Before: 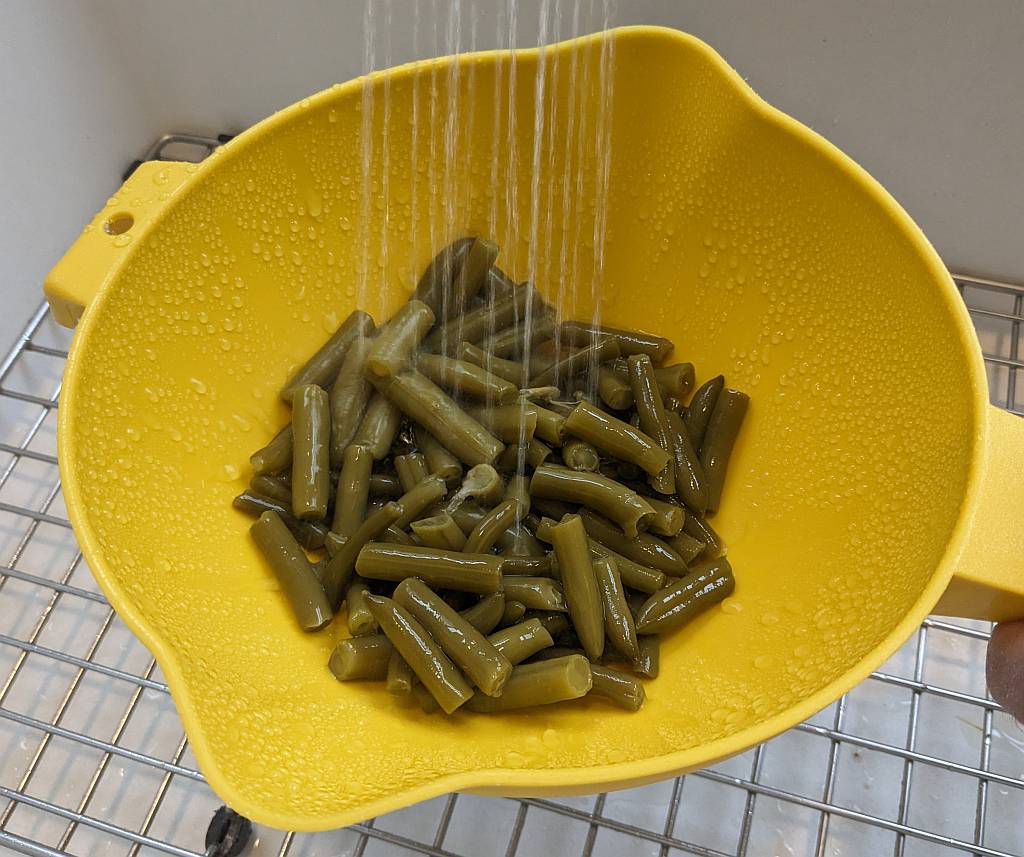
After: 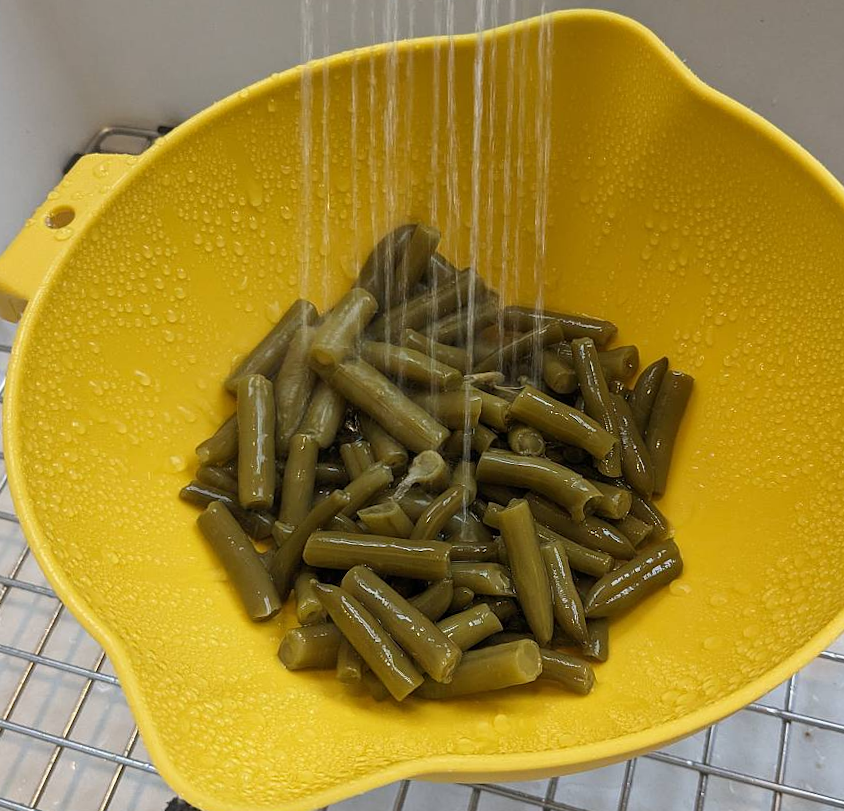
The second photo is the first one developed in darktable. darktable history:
crop and rotate: angle 1.09°, left 4.439%, top 0.588%, right 11.194%, bottom 2.624%
